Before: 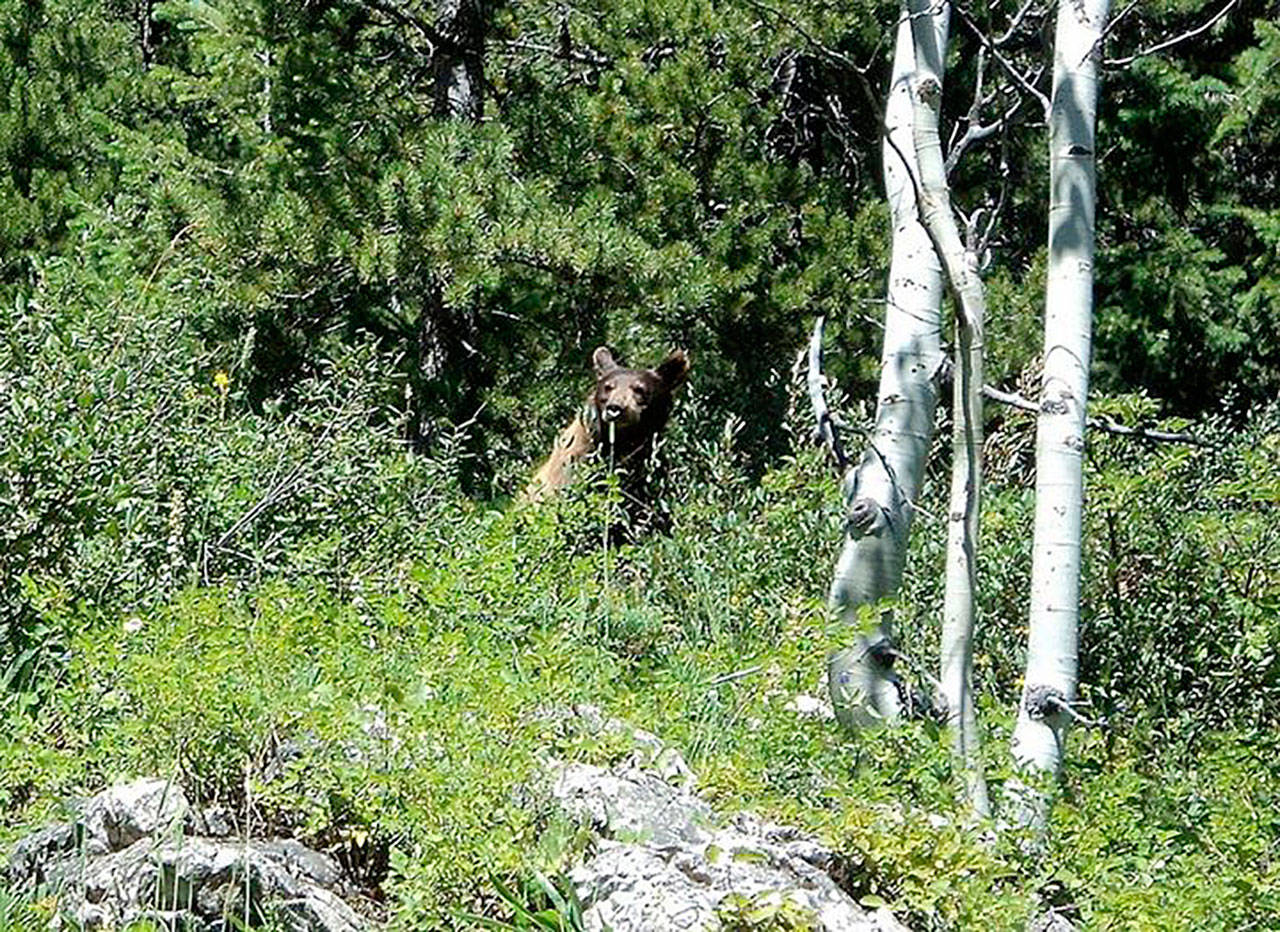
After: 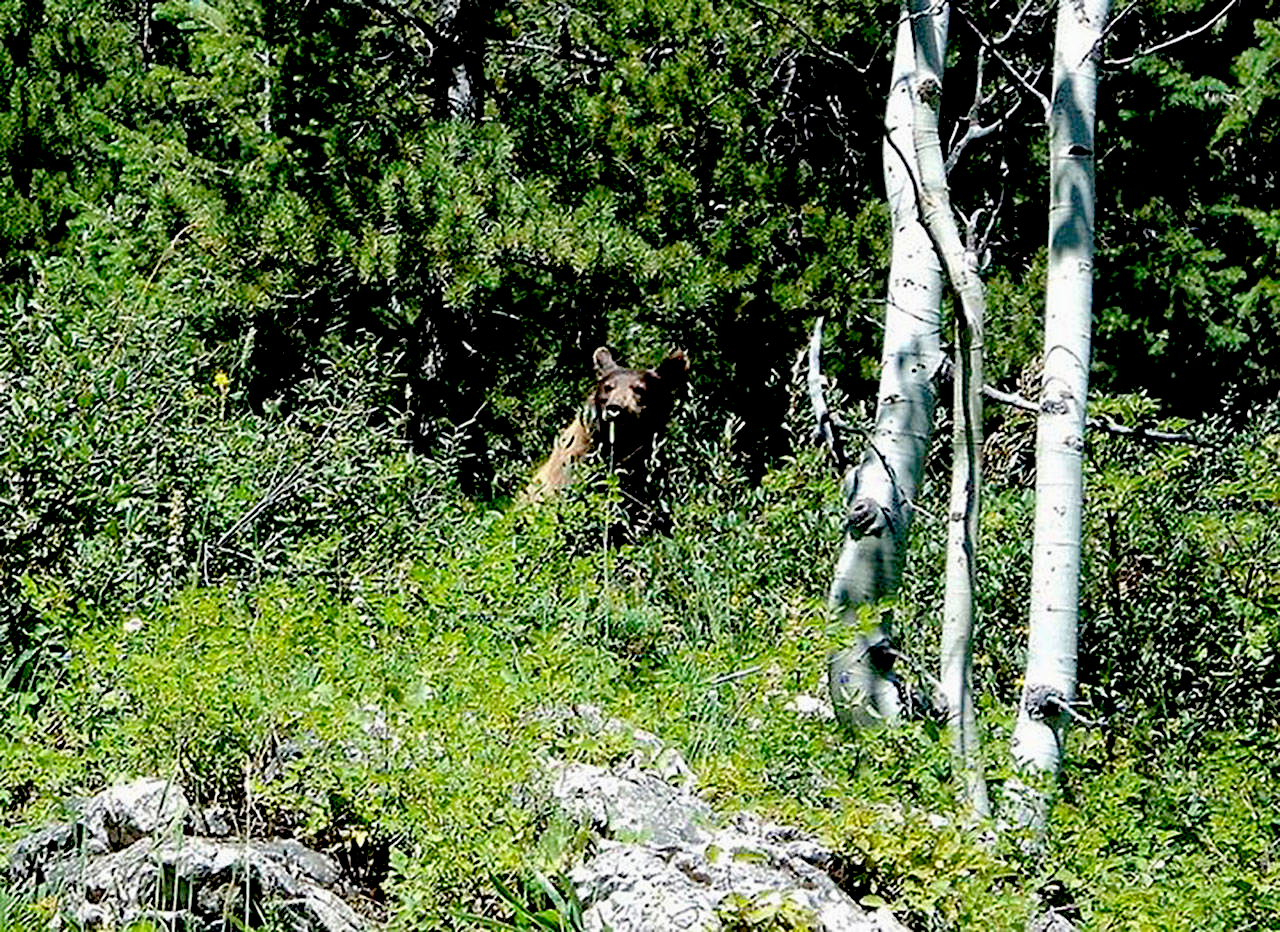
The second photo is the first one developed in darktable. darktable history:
exposure: black level correction 0.056, exposure -0.039 EV, compensate highlight preservation false
